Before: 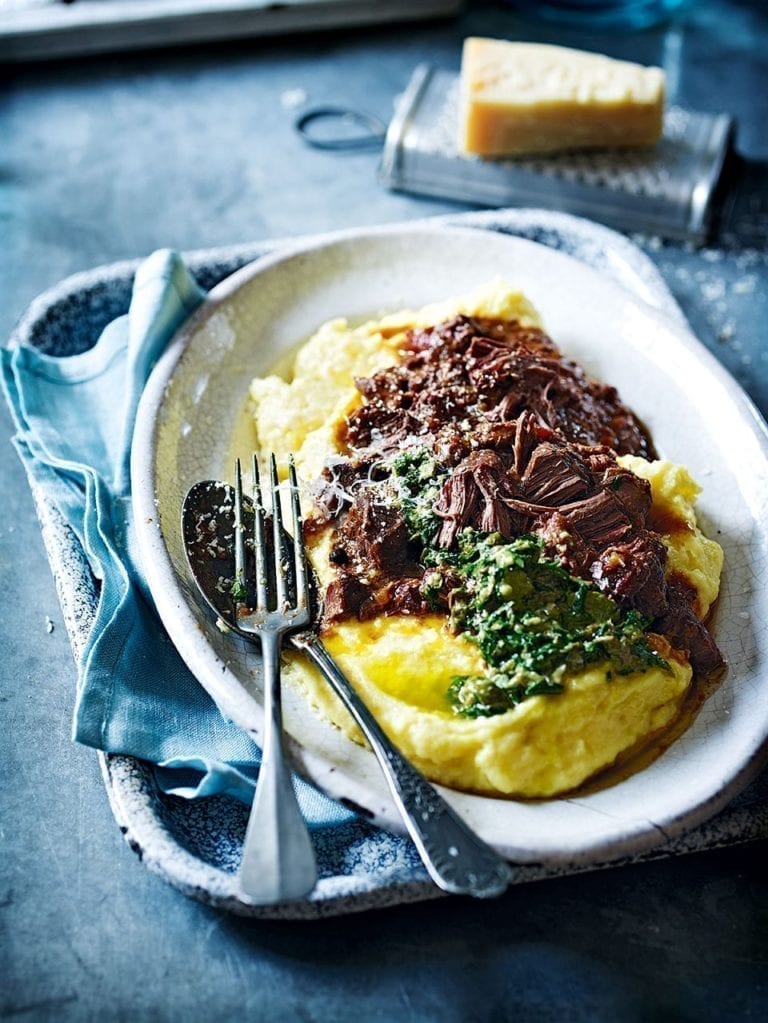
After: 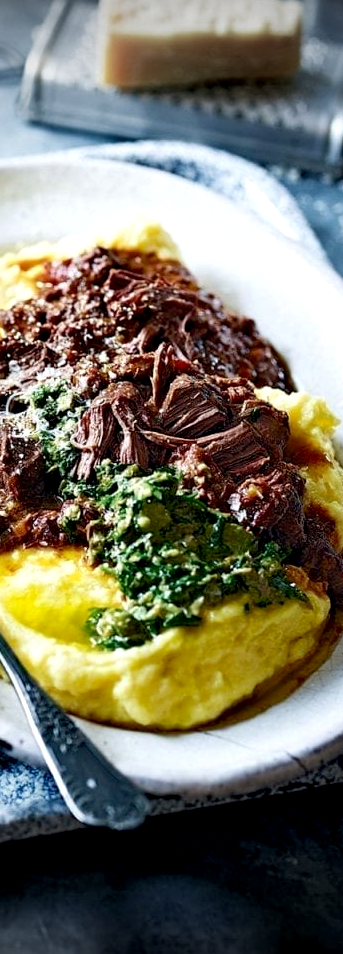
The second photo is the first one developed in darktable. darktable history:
exposure: black level correction 0.007, exposure 0.159 EV, compensate exposure bias true, compensate highlight preservation false
crop: left 47.266%, top 6.661%, right 8.044%
vignetting: fall-off start 99.49%, saturation -0.641, width/height ratio 1.306
